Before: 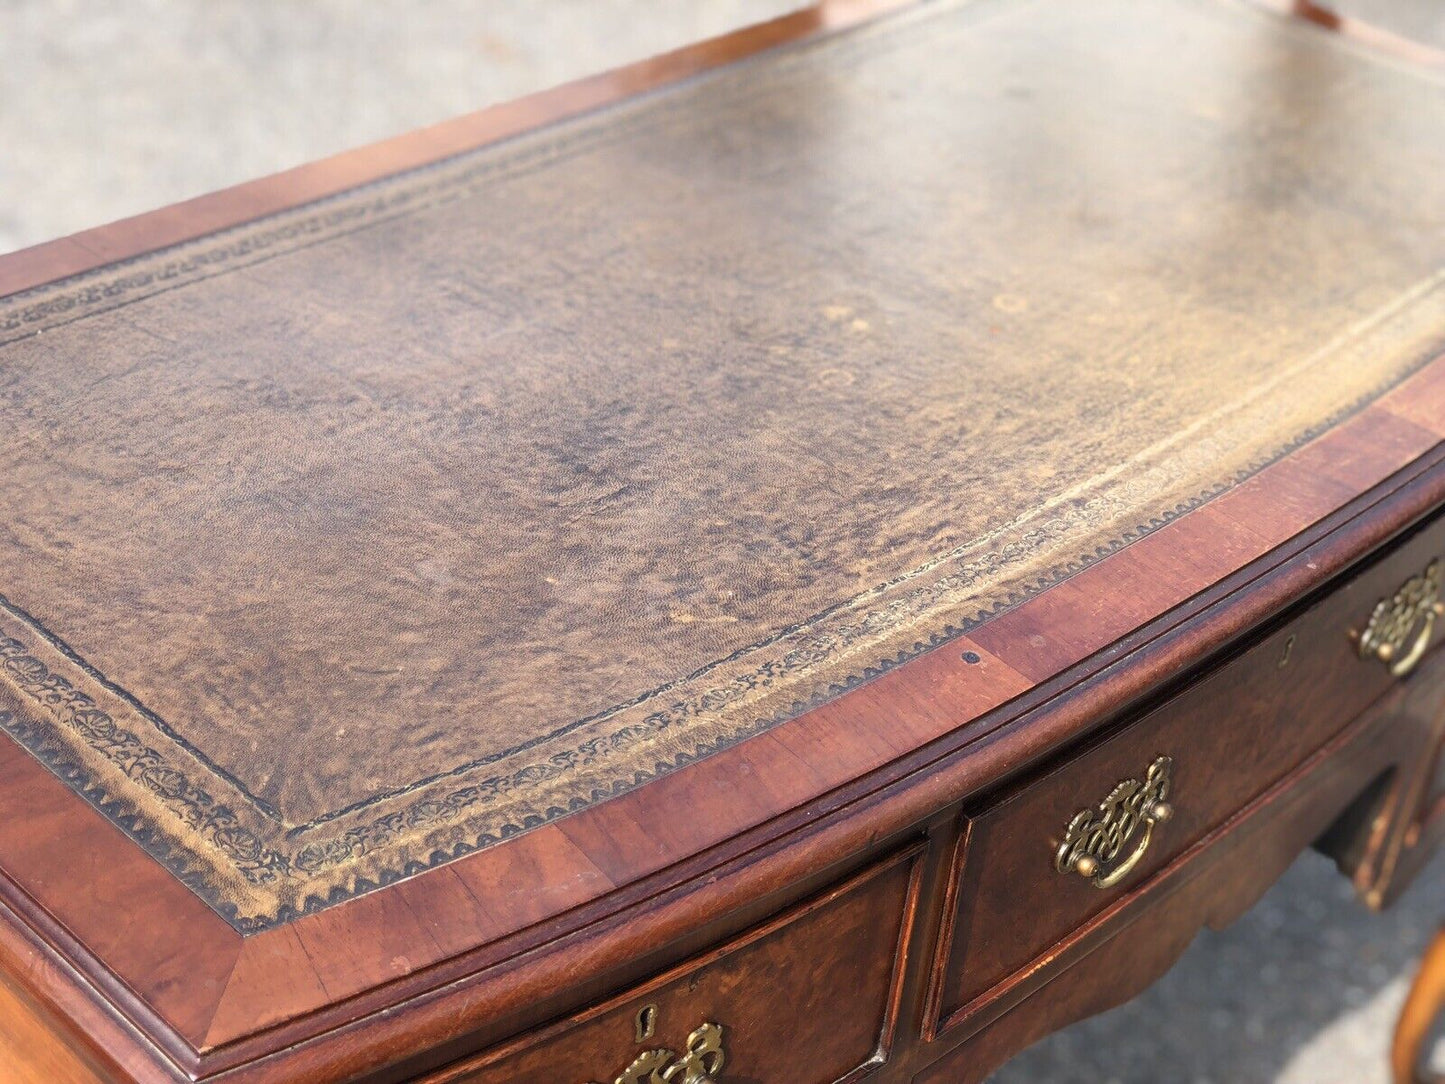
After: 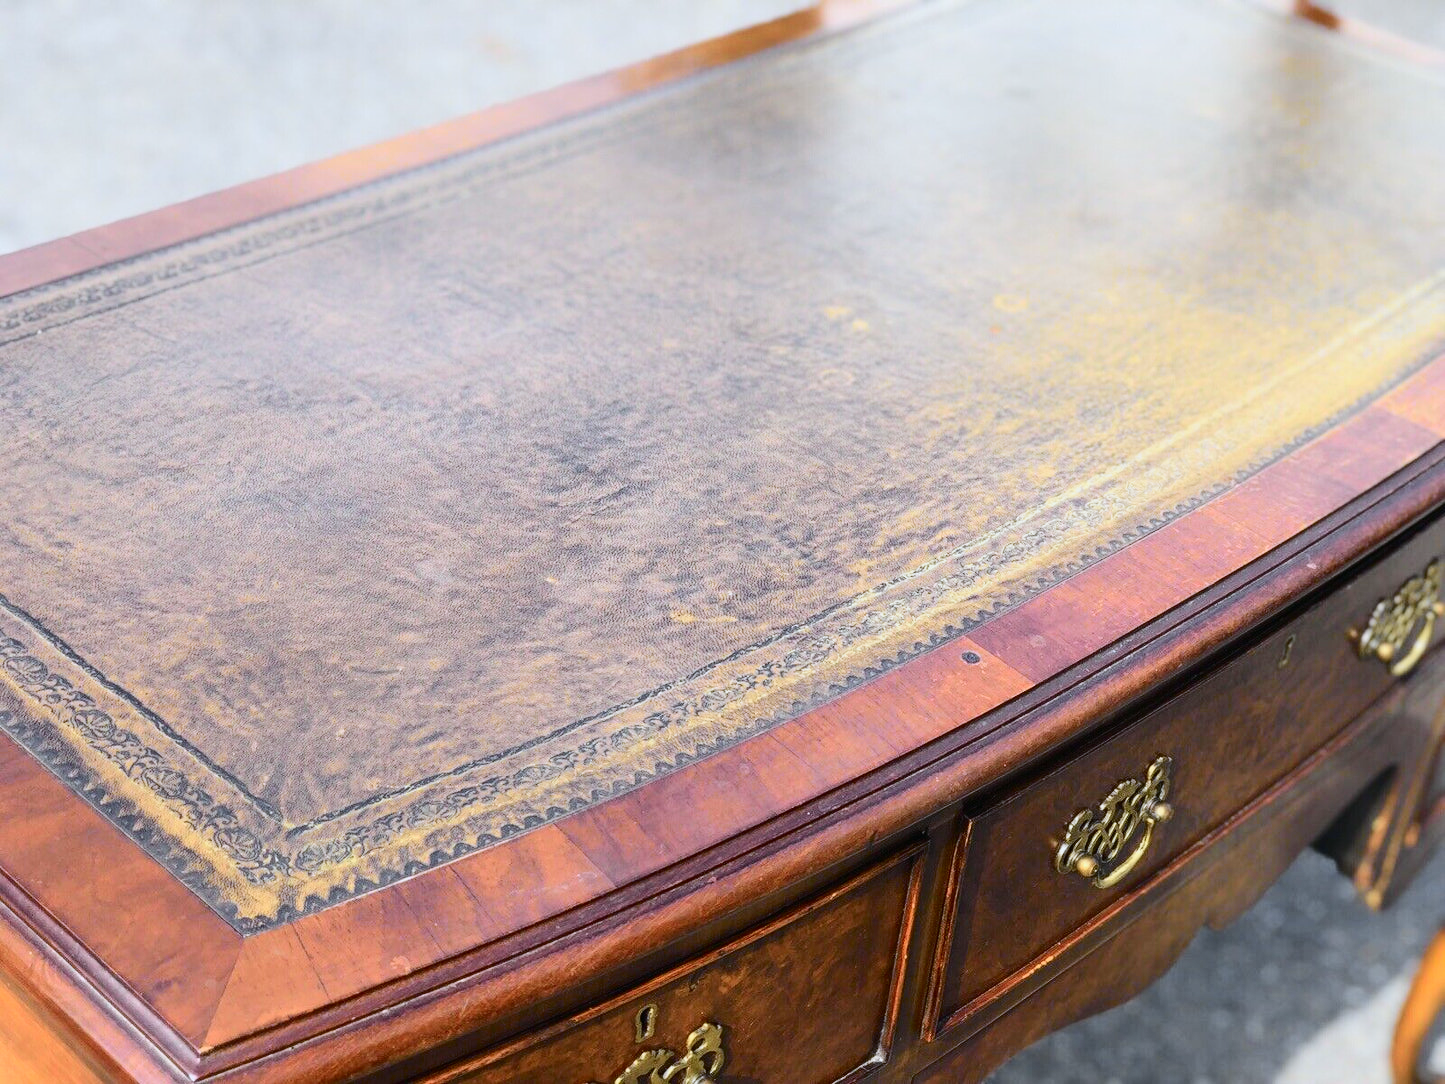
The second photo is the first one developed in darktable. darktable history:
tone curve: curves: ch0 [(0, 0.003) (0.113, 0.081) (0.207, 0.184) (0.515, 0.612) (0.712, 0.793) (0.984, 0.961)]; ch1 [(0, 0) (0.172, 0.123) (0.317, 0.272) (0.414, 0.382) (0.476, 0.479) (0.505, 0.498) (0.534, 0.534) (0.621, 0.65) (0.709, 0.764) (1, 1)]; ch2 [(0, 0) (0.411, 0.424) (0.505, 0.505) (0.521, 0.524) (0.537, 0.57) (0.65, 0.699) (1, 1)], color space Lab, independent channels, preserve colors none
white balance: red 0.954, blue 1.079
